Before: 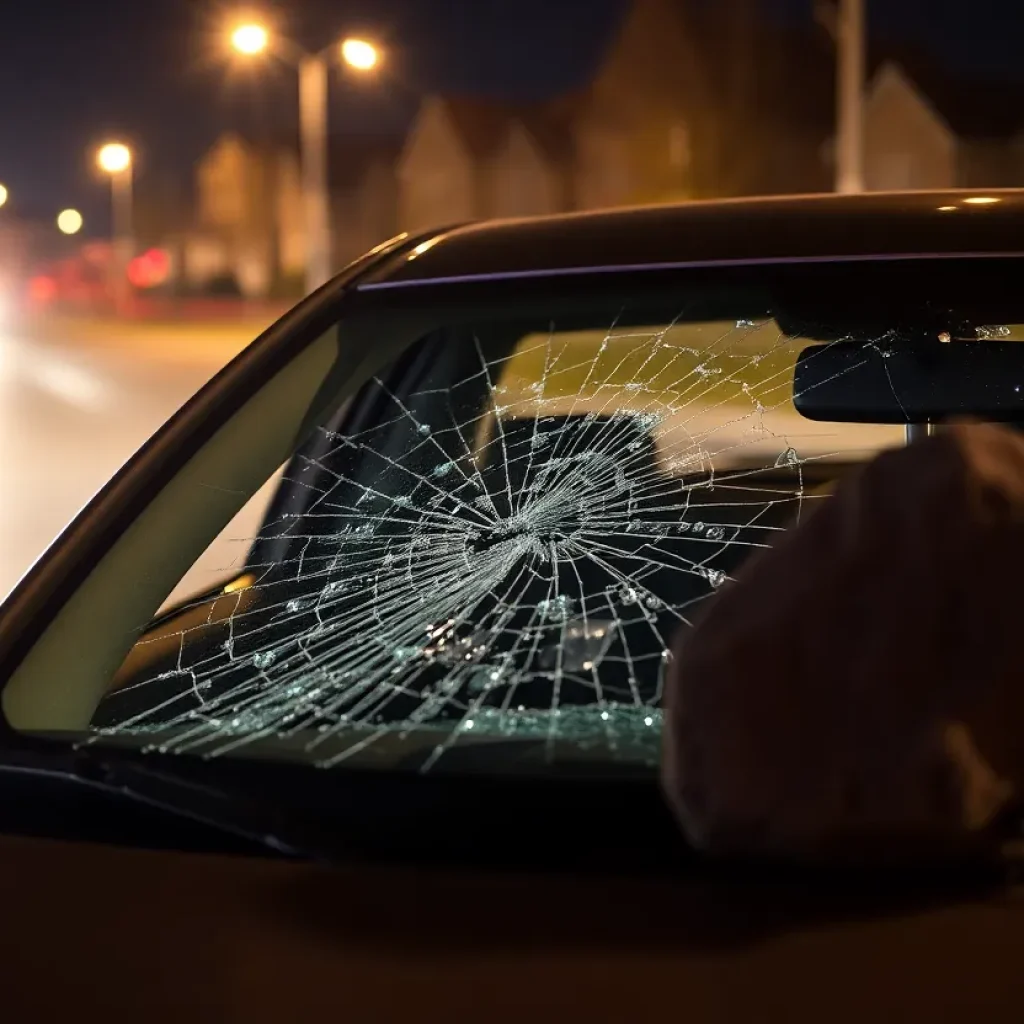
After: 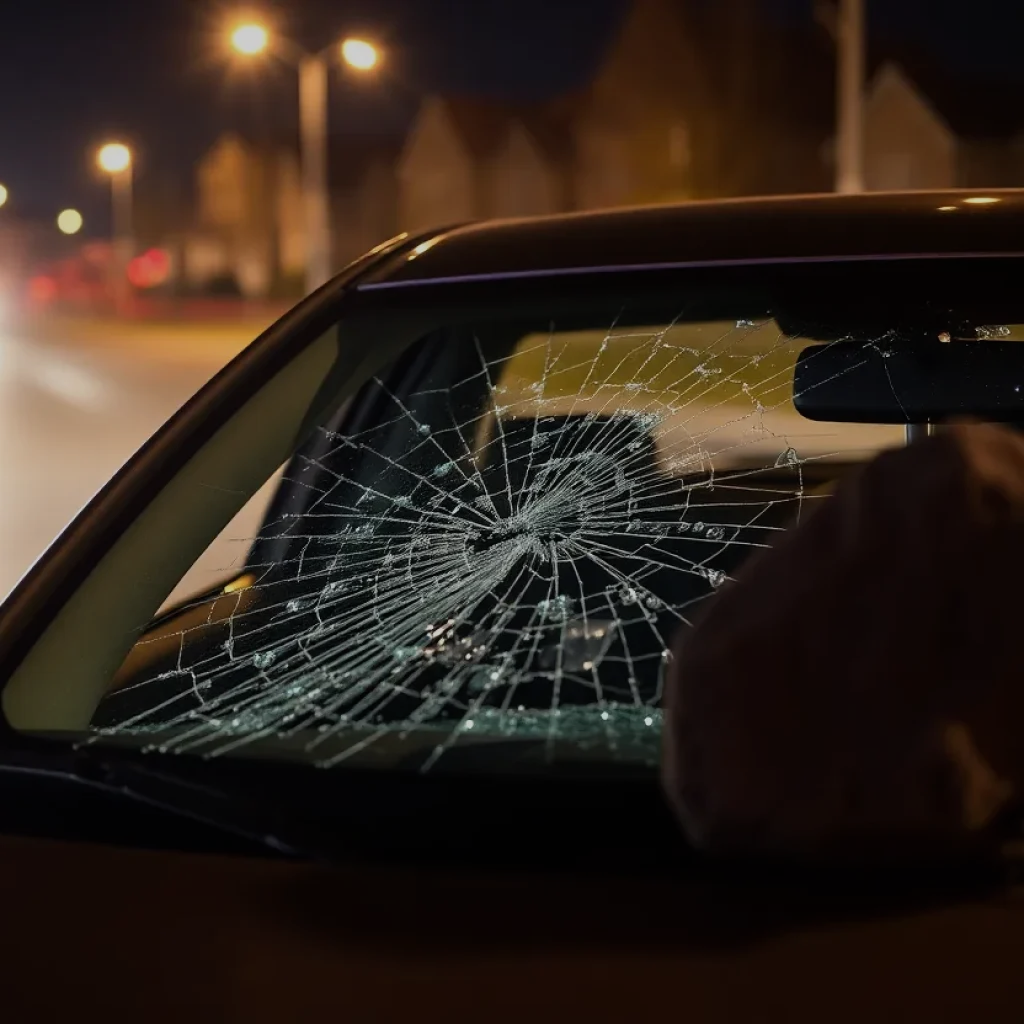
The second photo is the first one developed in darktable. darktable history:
exposure: black level correction 0, exposure -0.698 EV, compensate exposure bias true, compensate highlight preservation false
